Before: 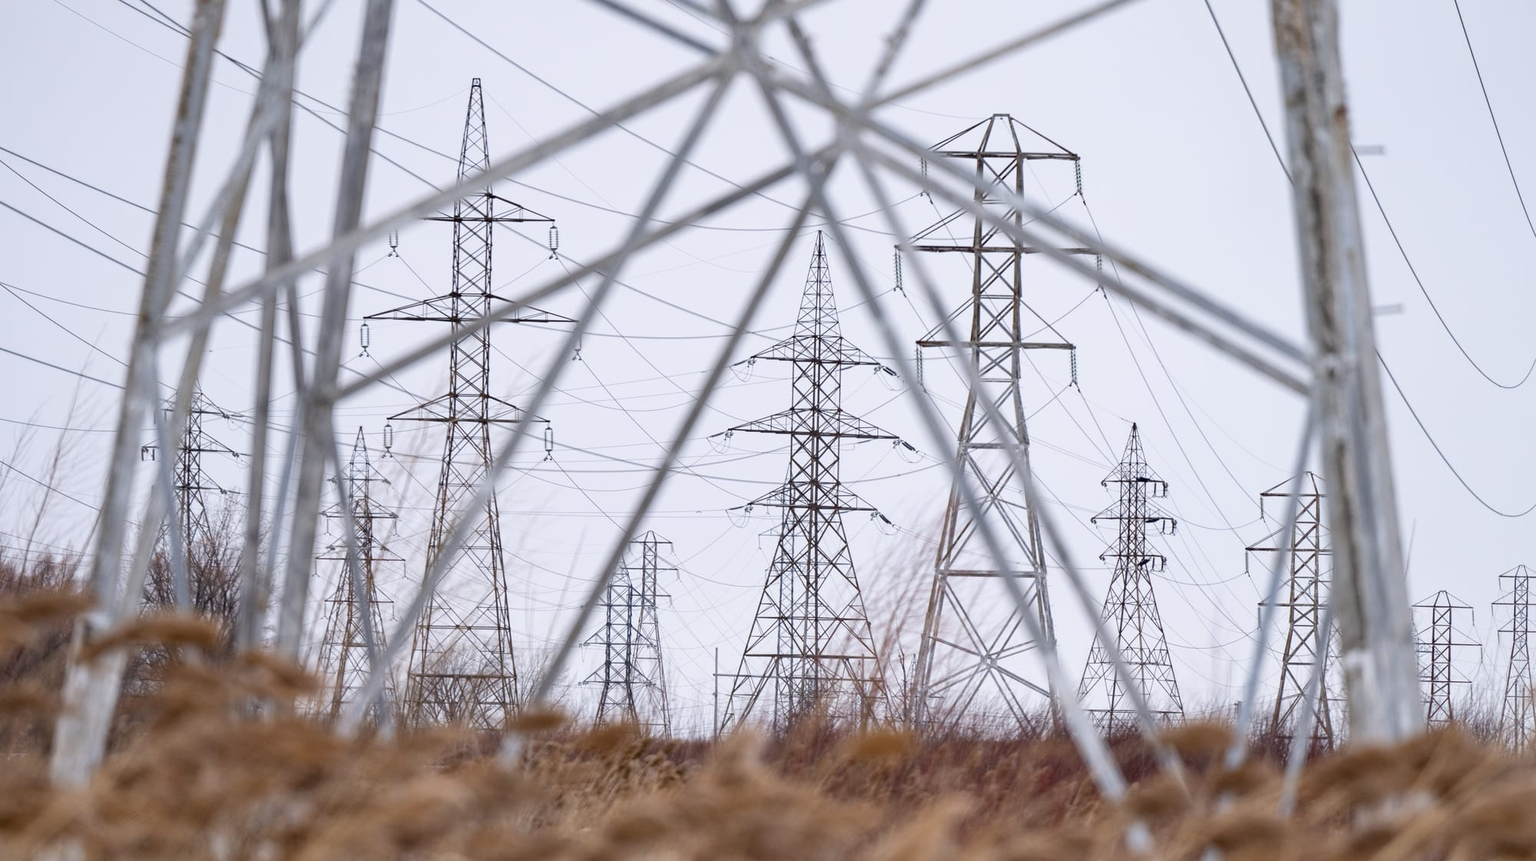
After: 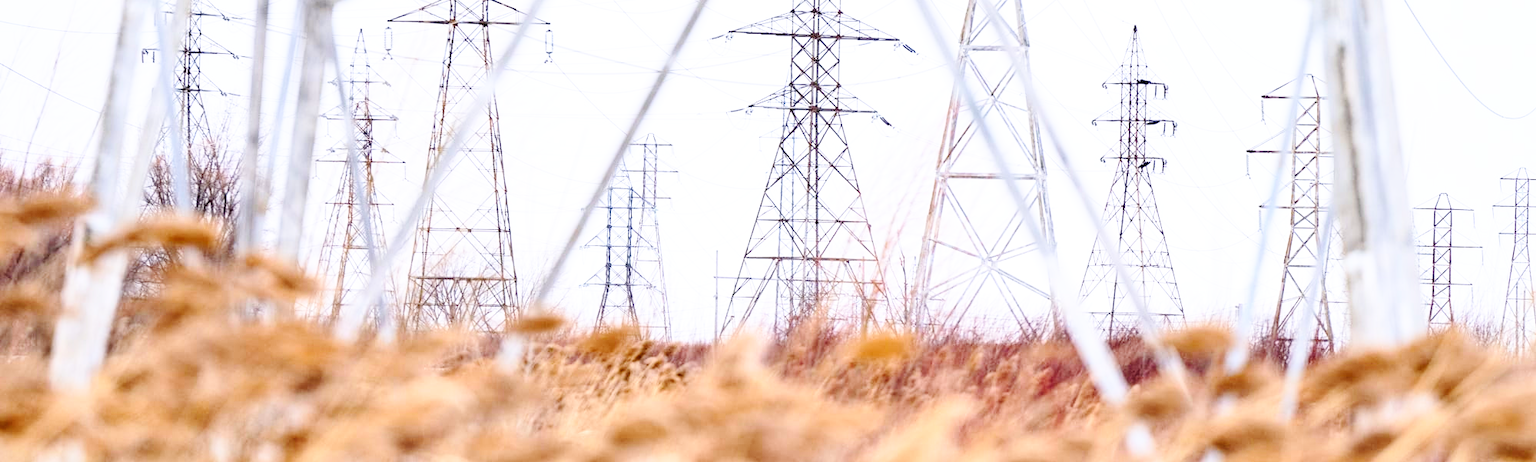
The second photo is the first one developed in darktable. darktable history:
contrast brightness saturation: contrast 0.2, brightness 0.16, saturation 0.22
crop and rotate: top 46.237%
base curve: curves: ch0 [(0, 0) (0.028, 0.03) (0.105, 0.232) (0.387, 0.748) (0.754, 0.968) (1, 1)], fusion 1, exposure shift 0.576, preserve colors none
